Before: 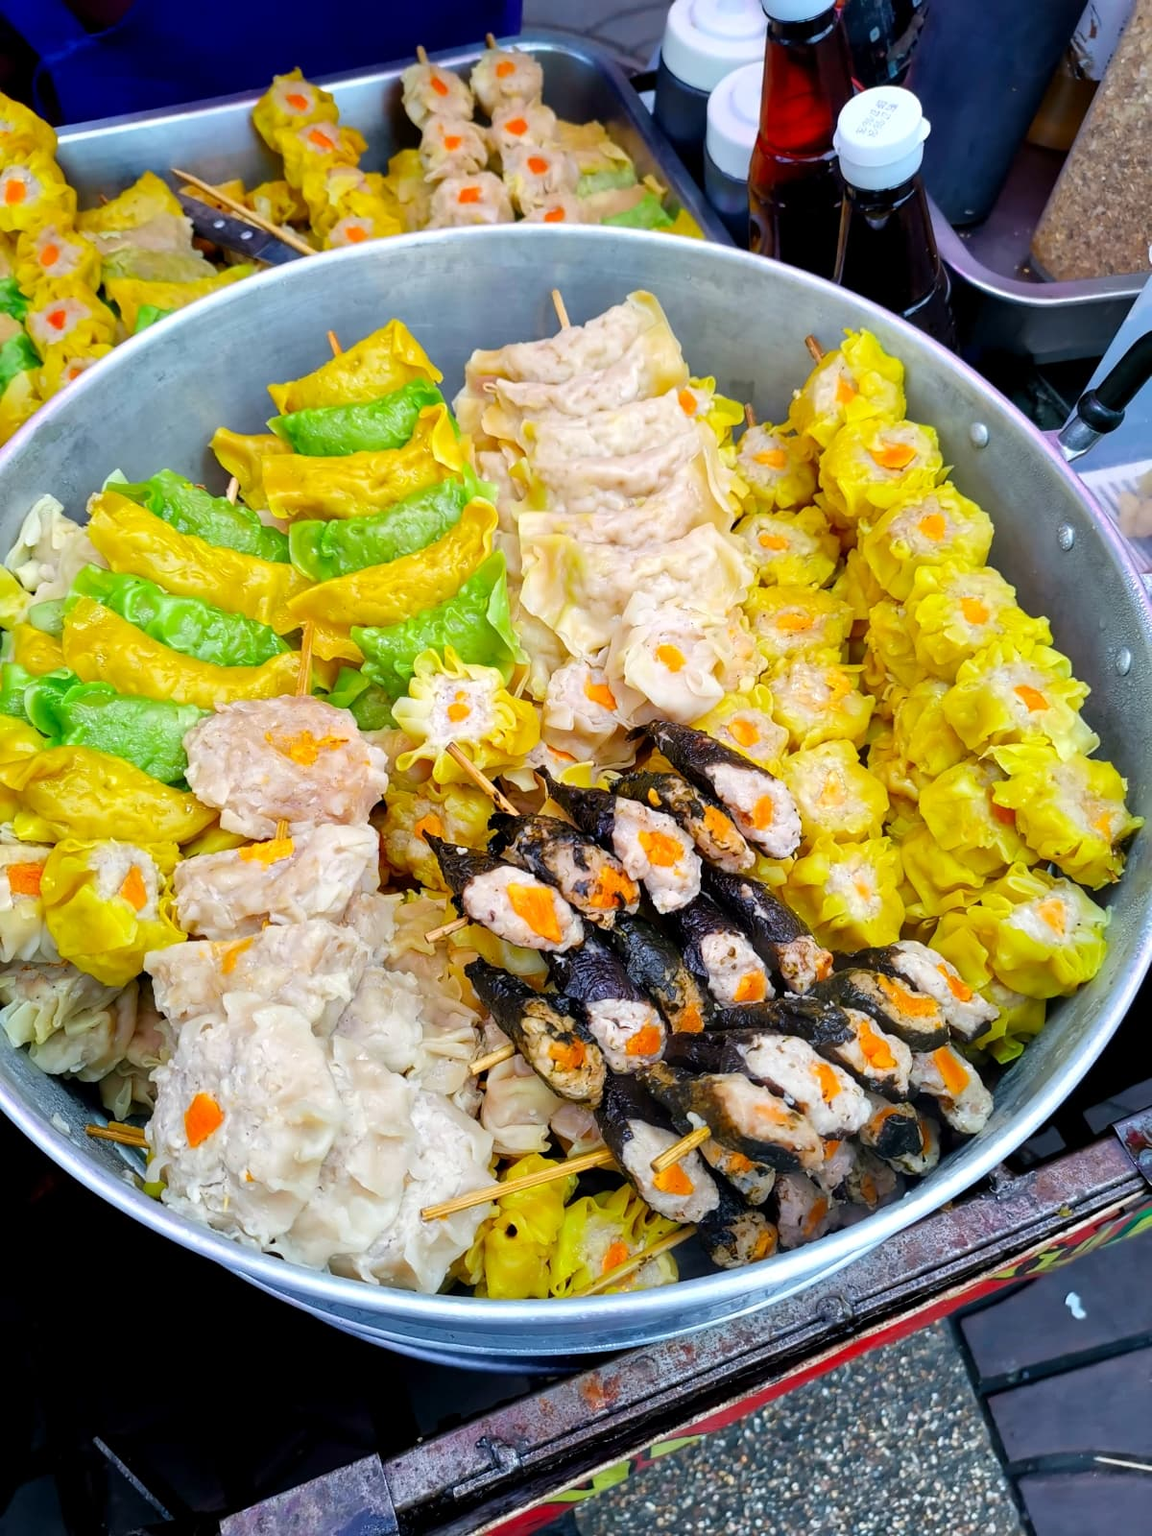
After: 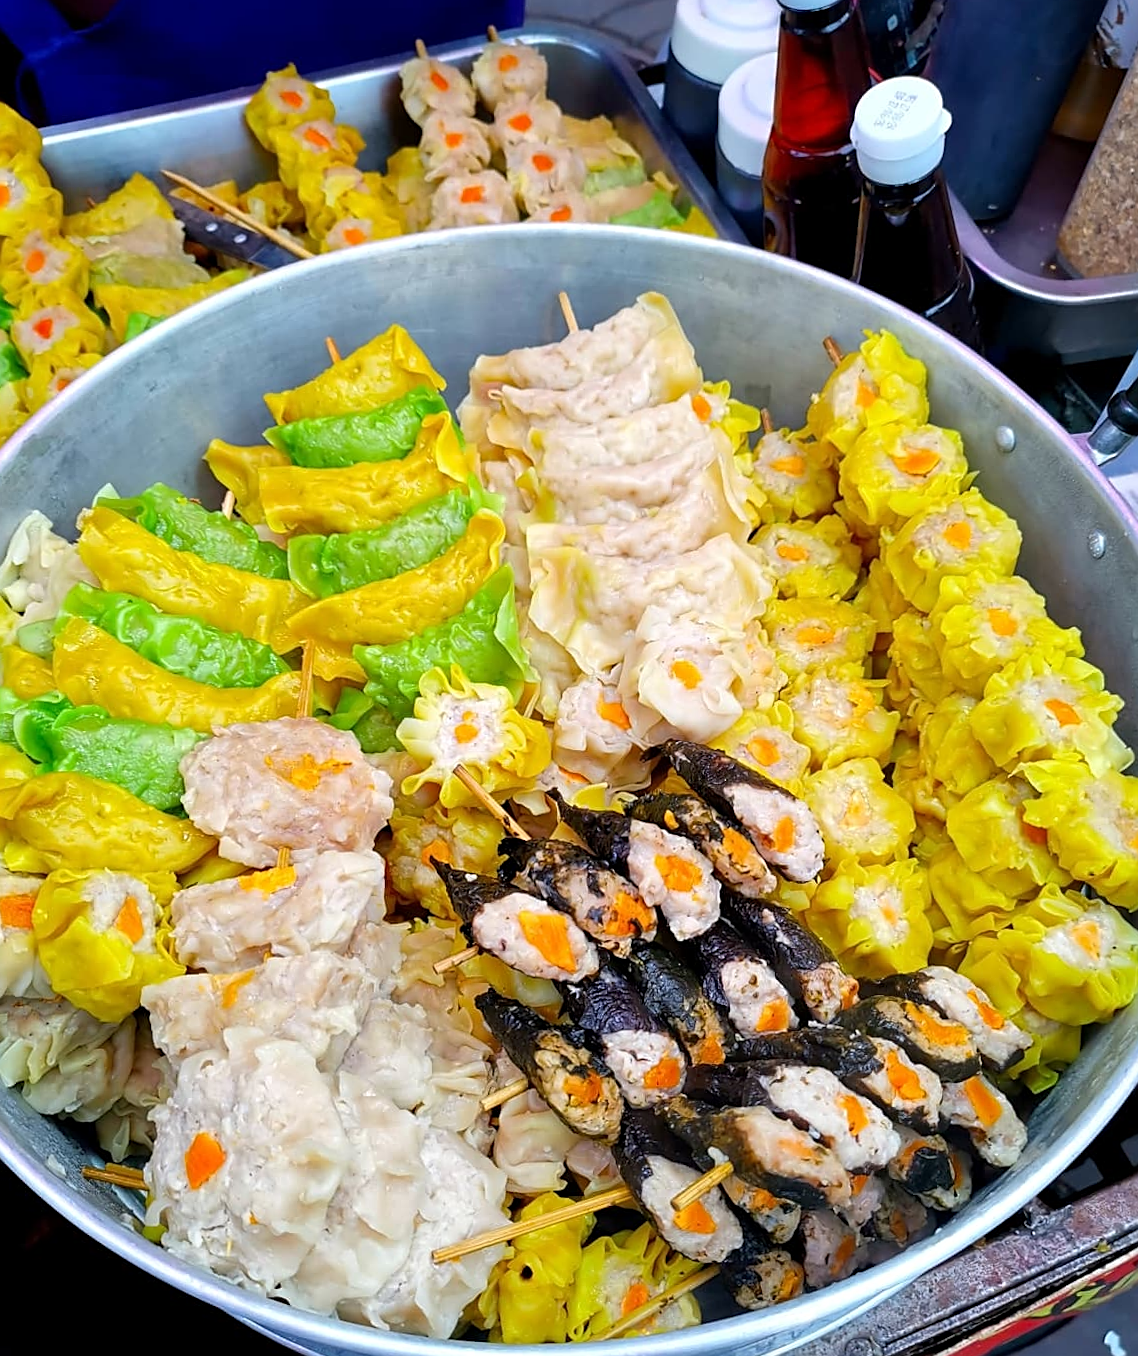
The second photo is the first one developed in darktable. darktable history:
crop and rotate: angle 0.577°, left 0.321%, right 3.503%, bottom 14.07%
sharpen: on, module defaults
